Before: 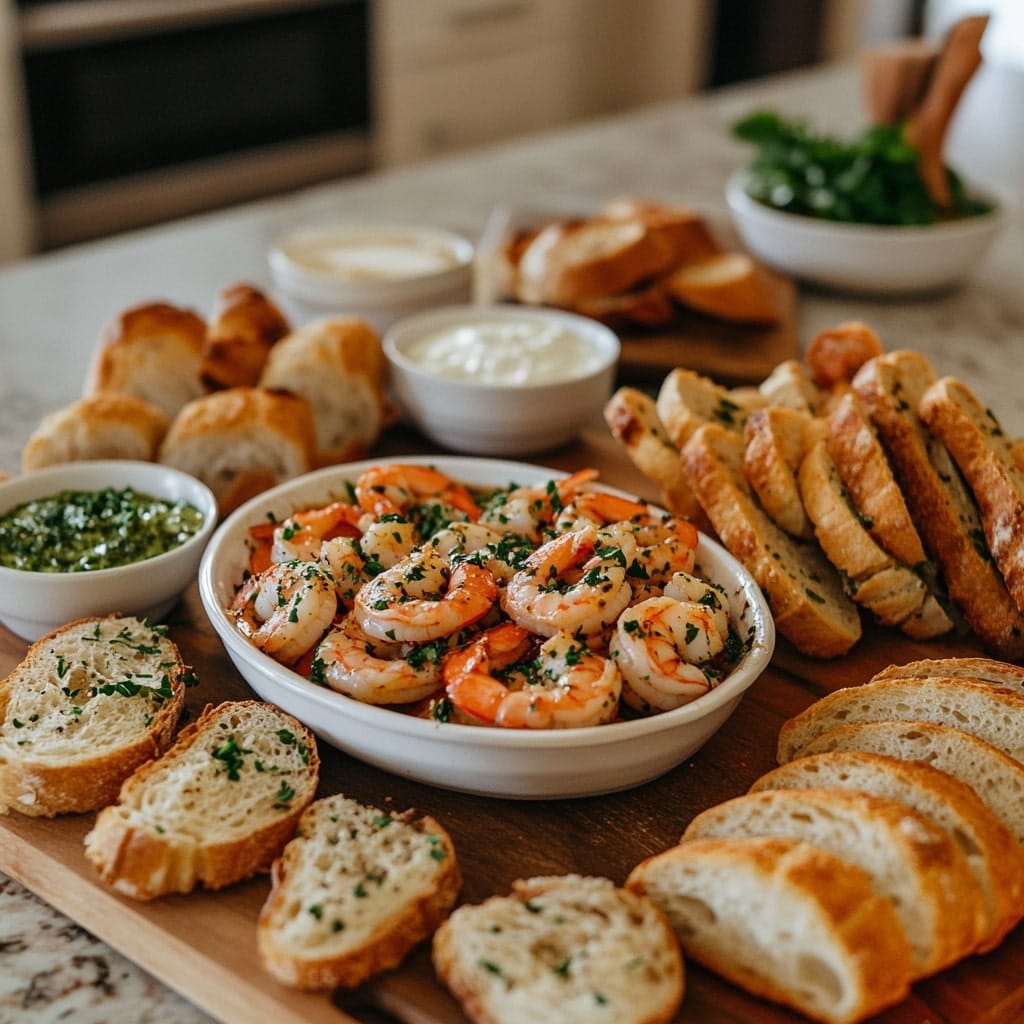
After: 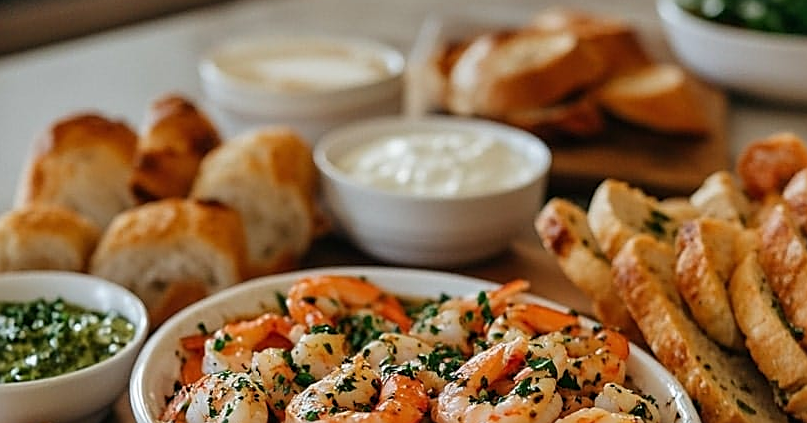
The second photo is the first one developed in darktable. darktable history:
shadows and highlights: shadows 29.44, highlights -28.85, shadows color adjustment 99.17%, highlights color adjustment 0.458%, low approximation 0.01, soften with gaussian
crop: left 6.833%, top 18.514%, right 14.316%, bottom 40.082%
sharpen: on, module defaults
